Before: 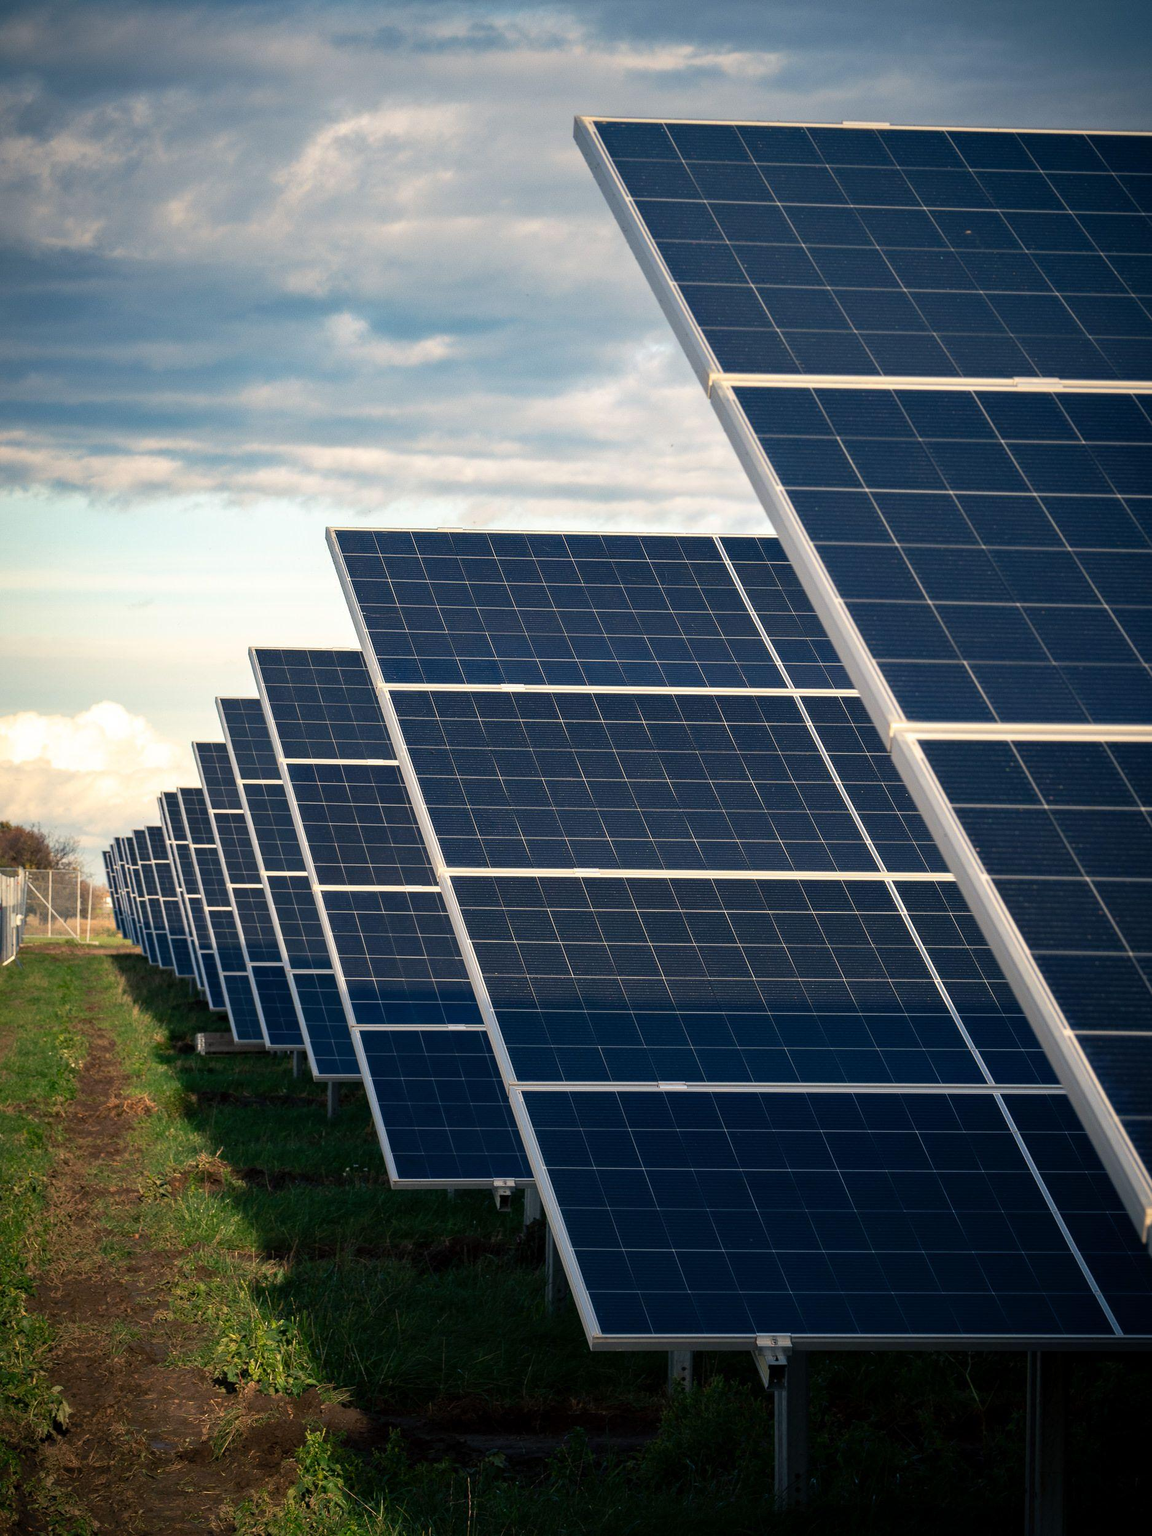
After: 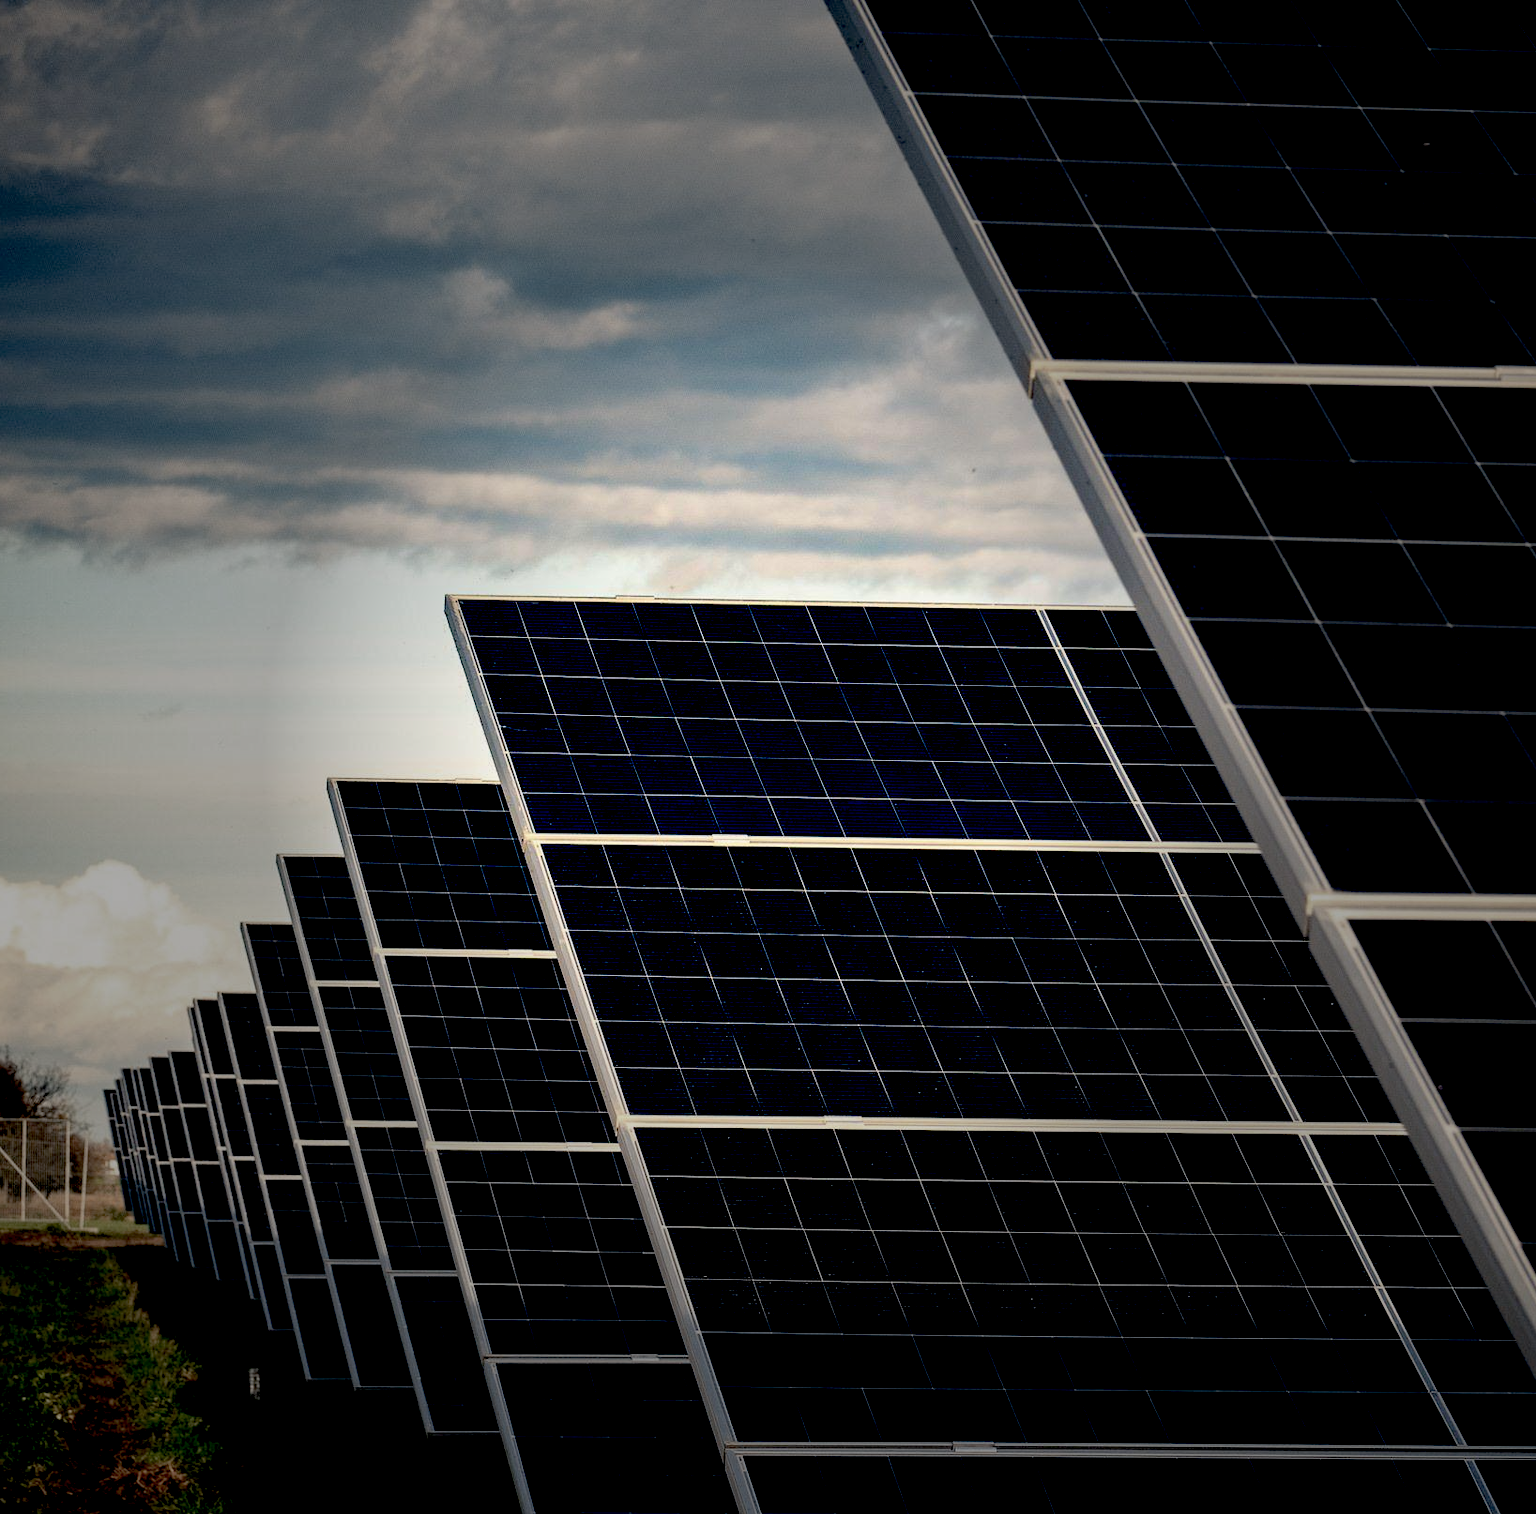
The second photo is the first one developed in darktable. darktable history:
crop: left 3.015%, top 8.969%, right 9.647%, bottom 26.457%
haze removal: compatibility mode true, adaptive false
exposure: black level correction 0.1, exposure -0.092 EV, compensate highlight preservation false
color correction: highlights a* 0.207, highlights b* 2.7, shadows a* -0.874, shadows b* -4.78
vignetting: fall-off start 31.28%, fall-off radius 34.64%, brightness -0.575
